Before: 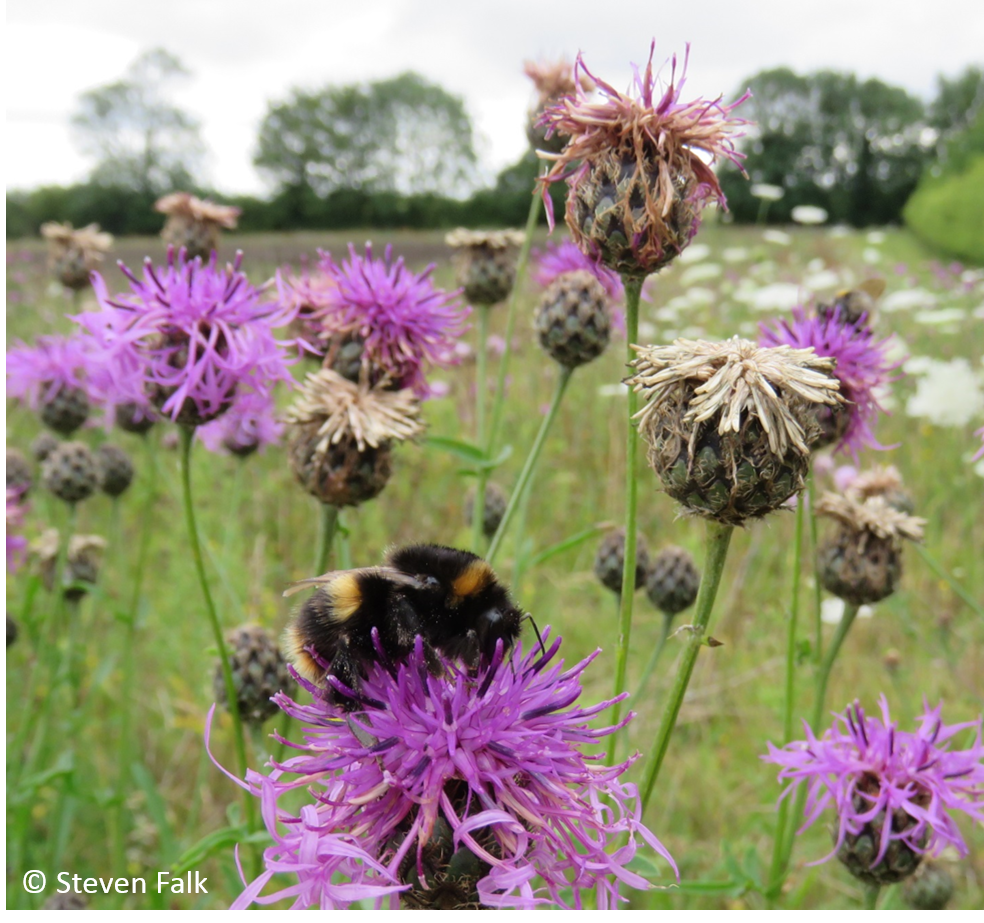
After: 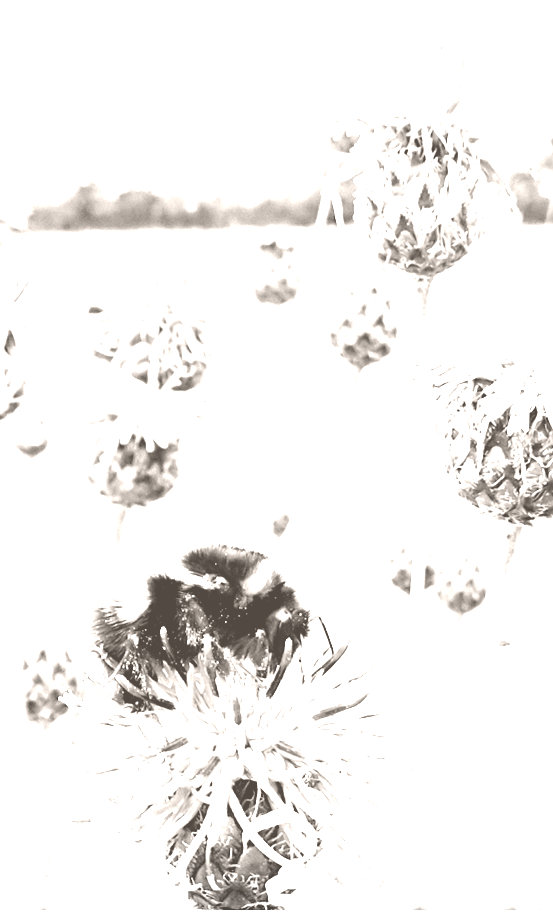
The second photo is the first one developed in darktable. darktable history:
crop: left 21.496%, right 22.254%
colorize: hue 34.49°, saturation 35.33%, source mix 100%, lightness 55%, version 1
levels: levels [0, 0.374, 0.749]
exposure: black level correction 0, exposure 1.5 EV, compensate highlight preservation false
rgb levels: preserve colors max RGB
vignetting: unbound false
sharpen: on, module defaults
color balance rgb: shadows lift › chroma 3%, shadows lift › hue 280.8°, power › hue 330°, highlights gain › chroma 3%, highlights gain › hue 75.6°, global offset › luminance -1%, perceptual saturation grading › global saturation 20%, perceptual saturation grading › highlights -25%, perceptual saturation grading › shadows 50%, global vibrance 20%
